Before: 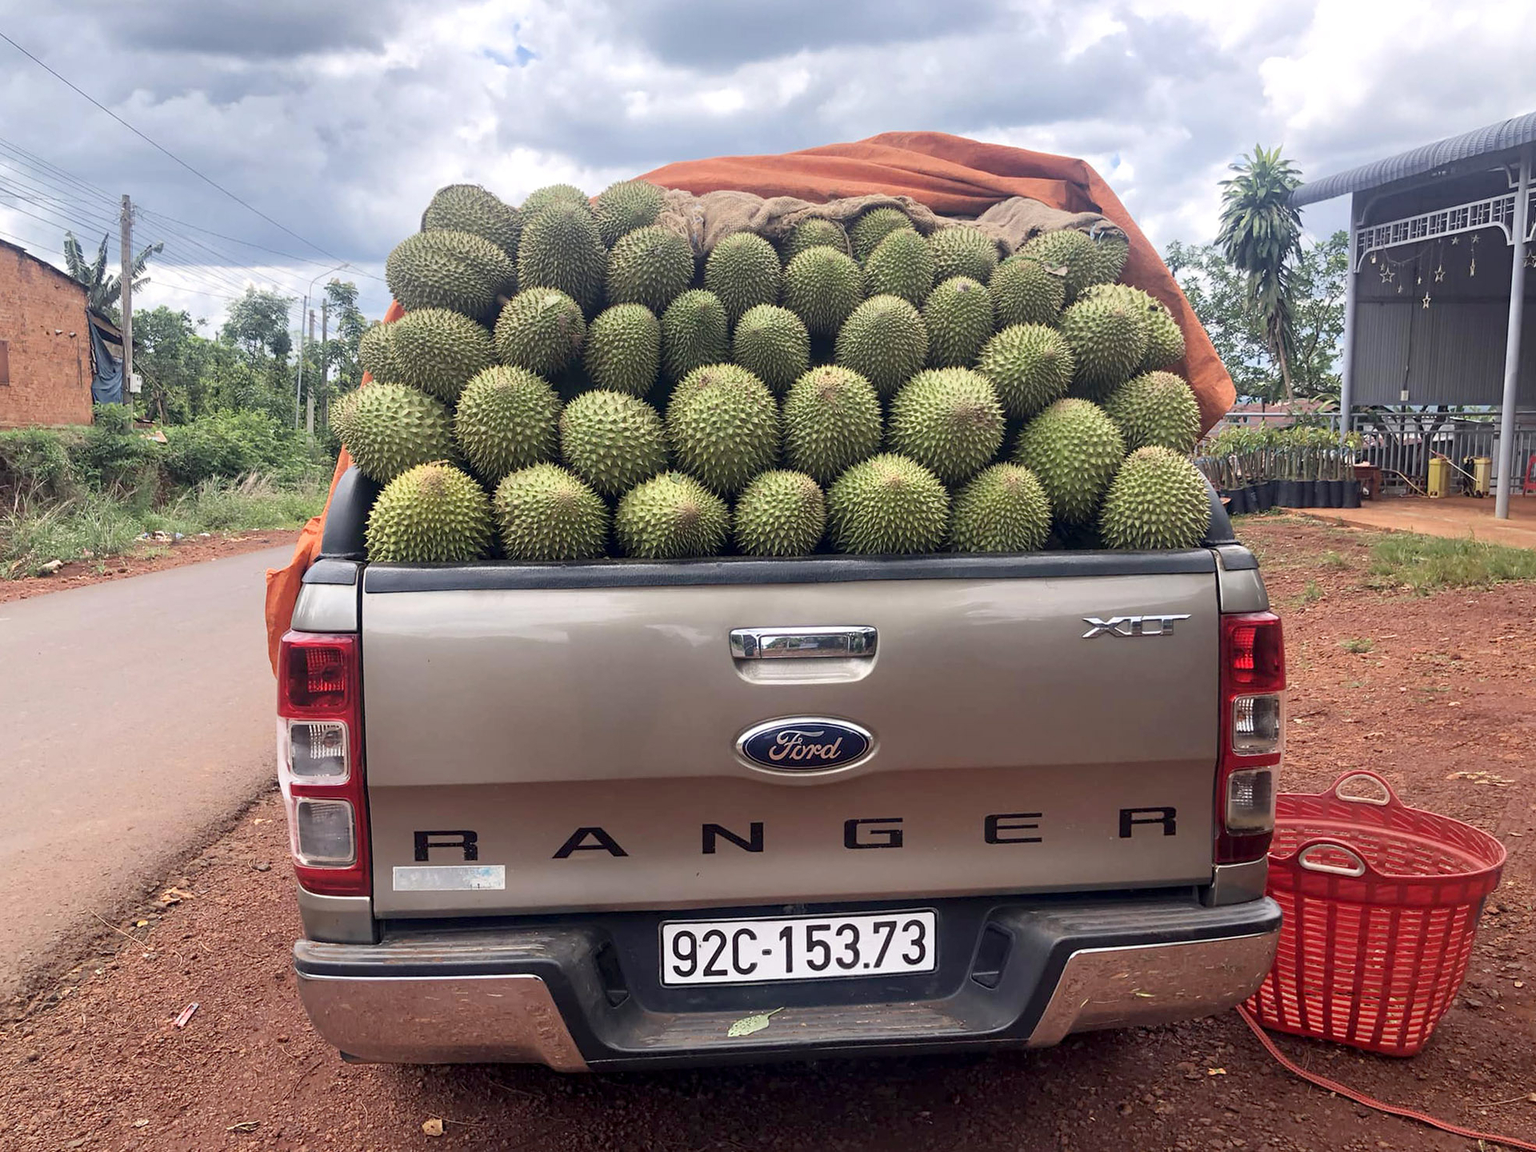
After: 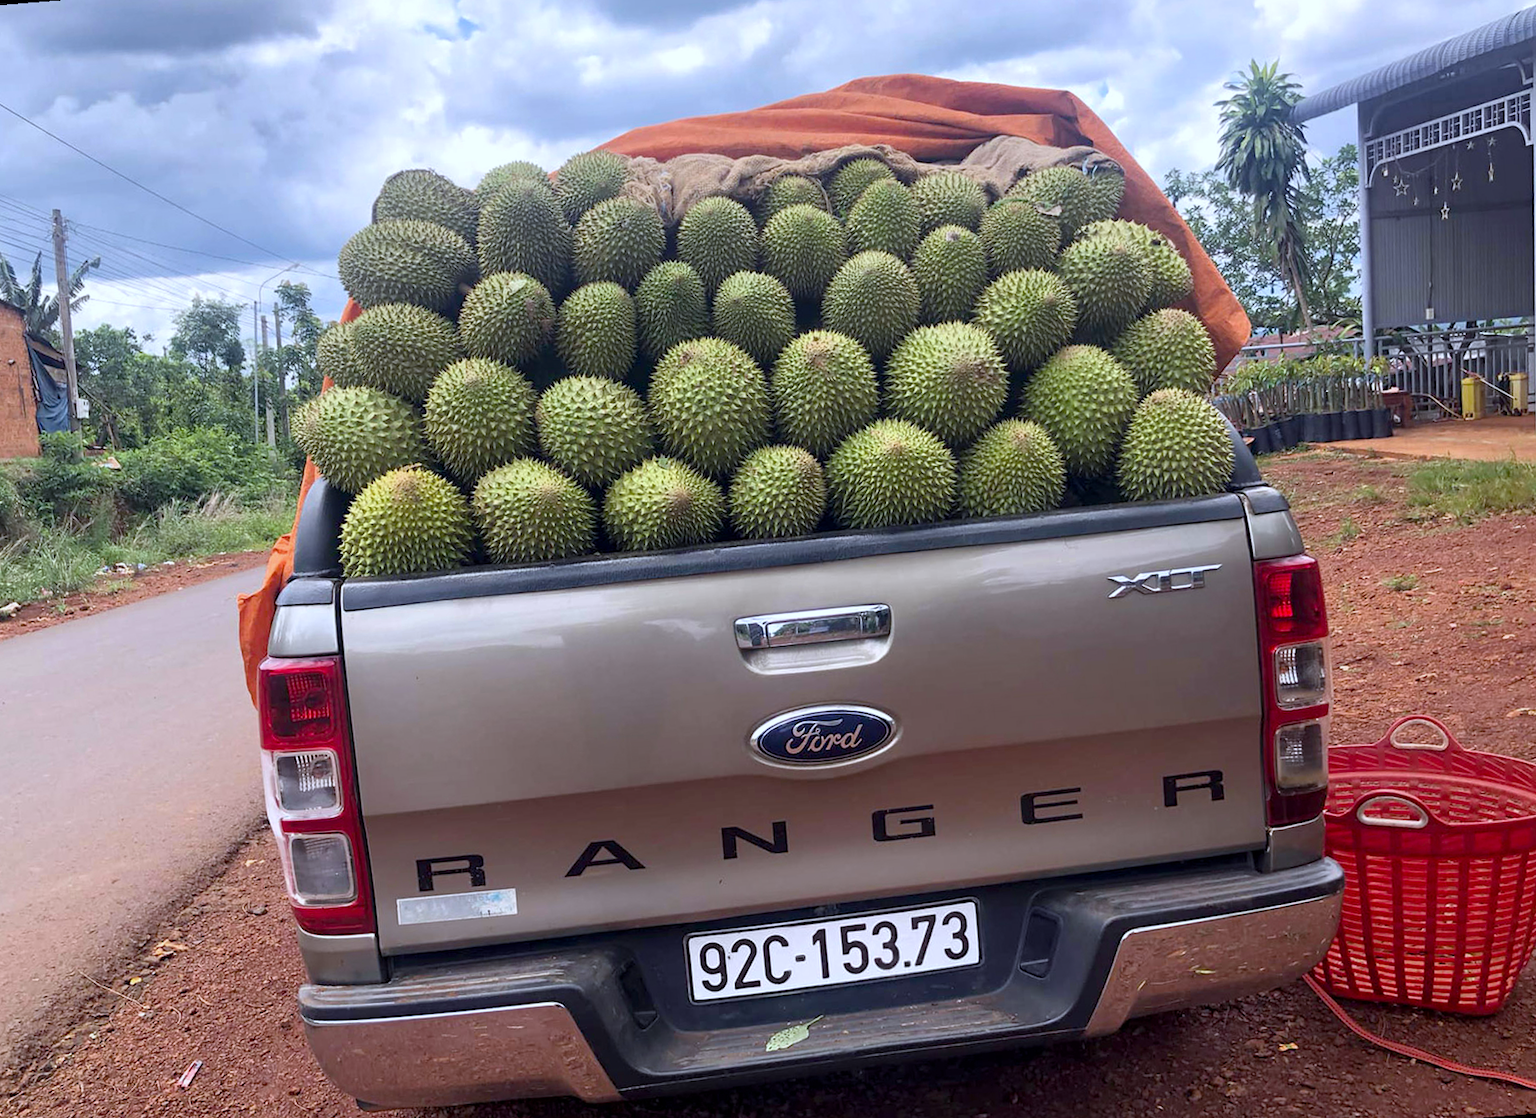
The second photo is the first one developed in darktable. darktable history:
base curve: curves: ch0 [(0, 0) (0.303, 0.277) (1, 1)]
rotate and perspective: rotation -4.57°, crop left 0.054, crop right 0.944, crop top 0.087, crop bottom 0.914
color balance rgb: perceptual saturation grading › global saturation 30%
white balance: red 0.954, blue 1.079
